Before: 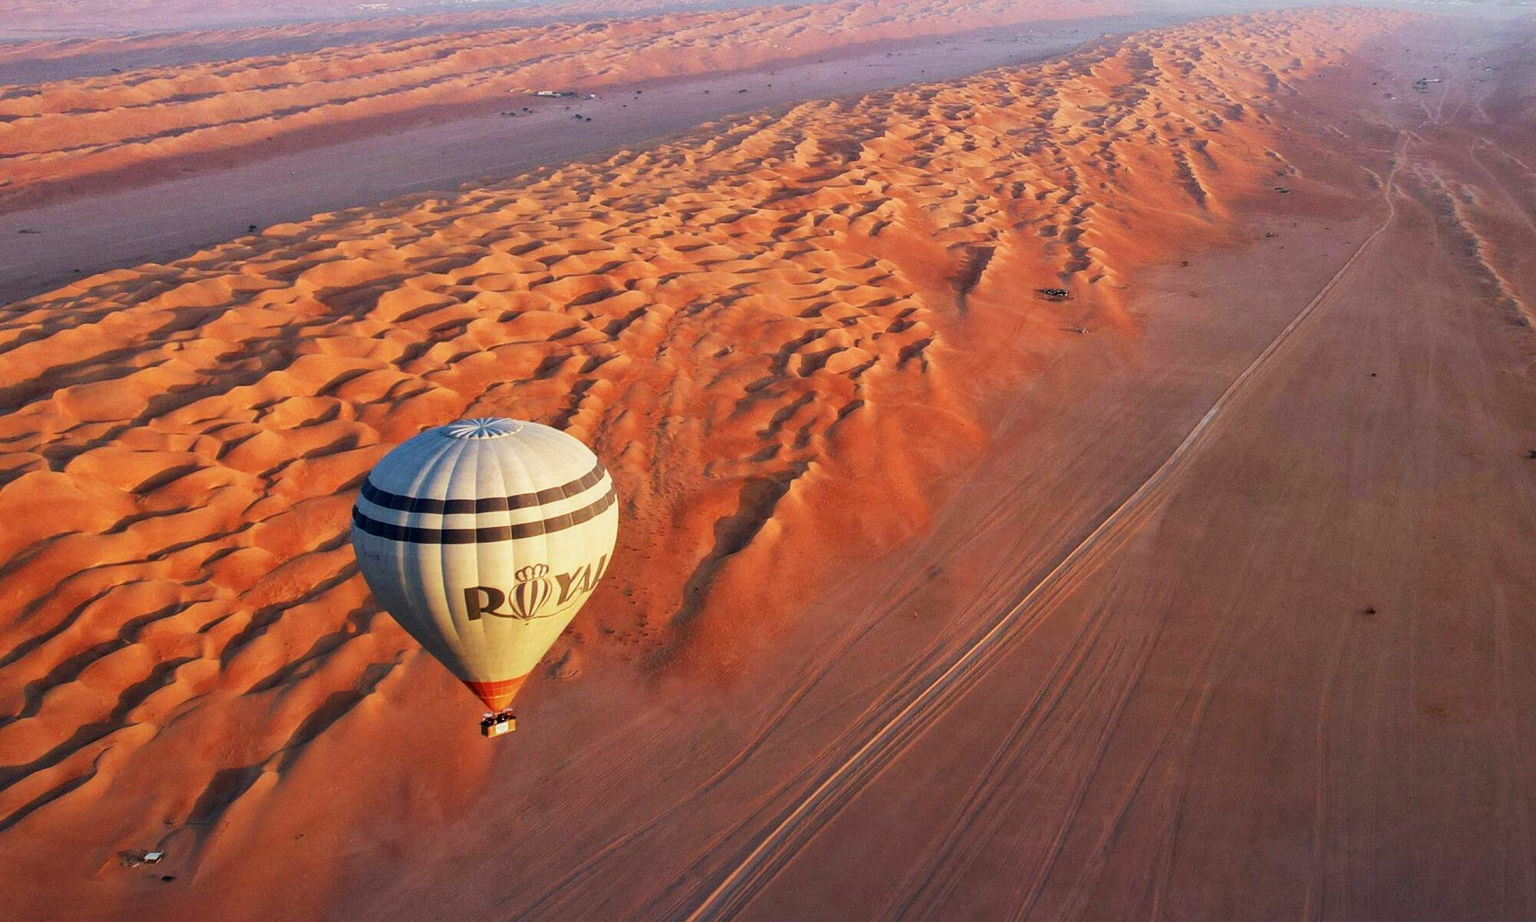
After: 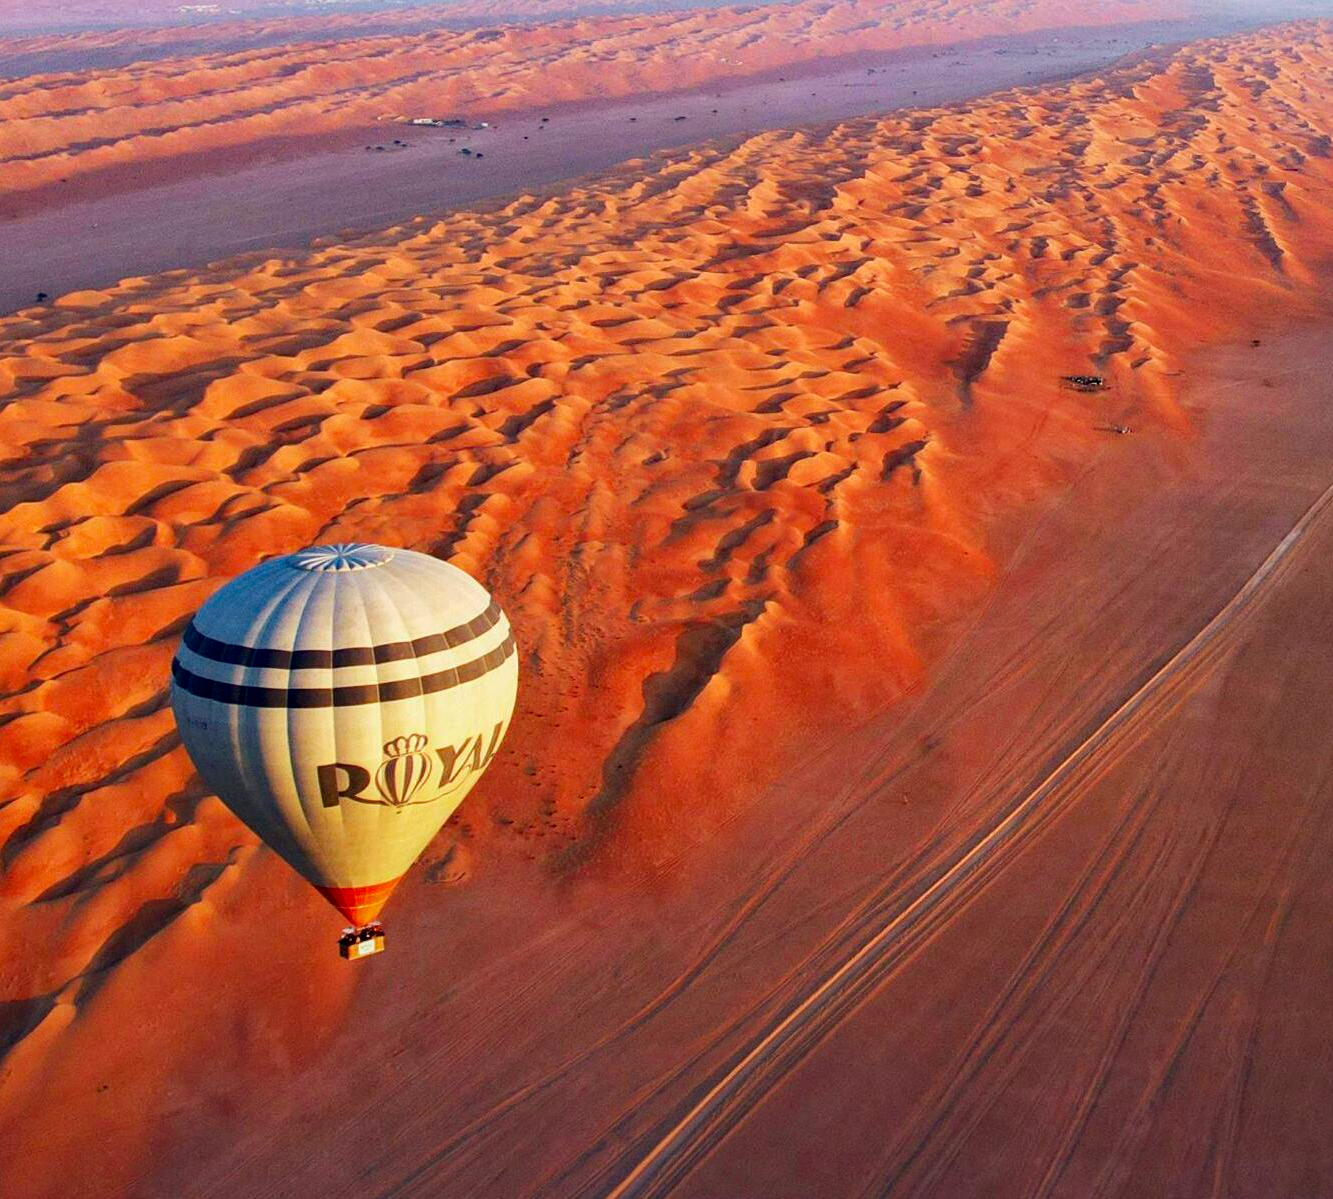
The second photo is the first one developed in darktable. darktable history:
haze removal: compatibility mode true, adaptive false
crop and rotate: left 14.381%, right 18.961%
contrast brightness saturation: contrast 0.081, saturation 0.2
